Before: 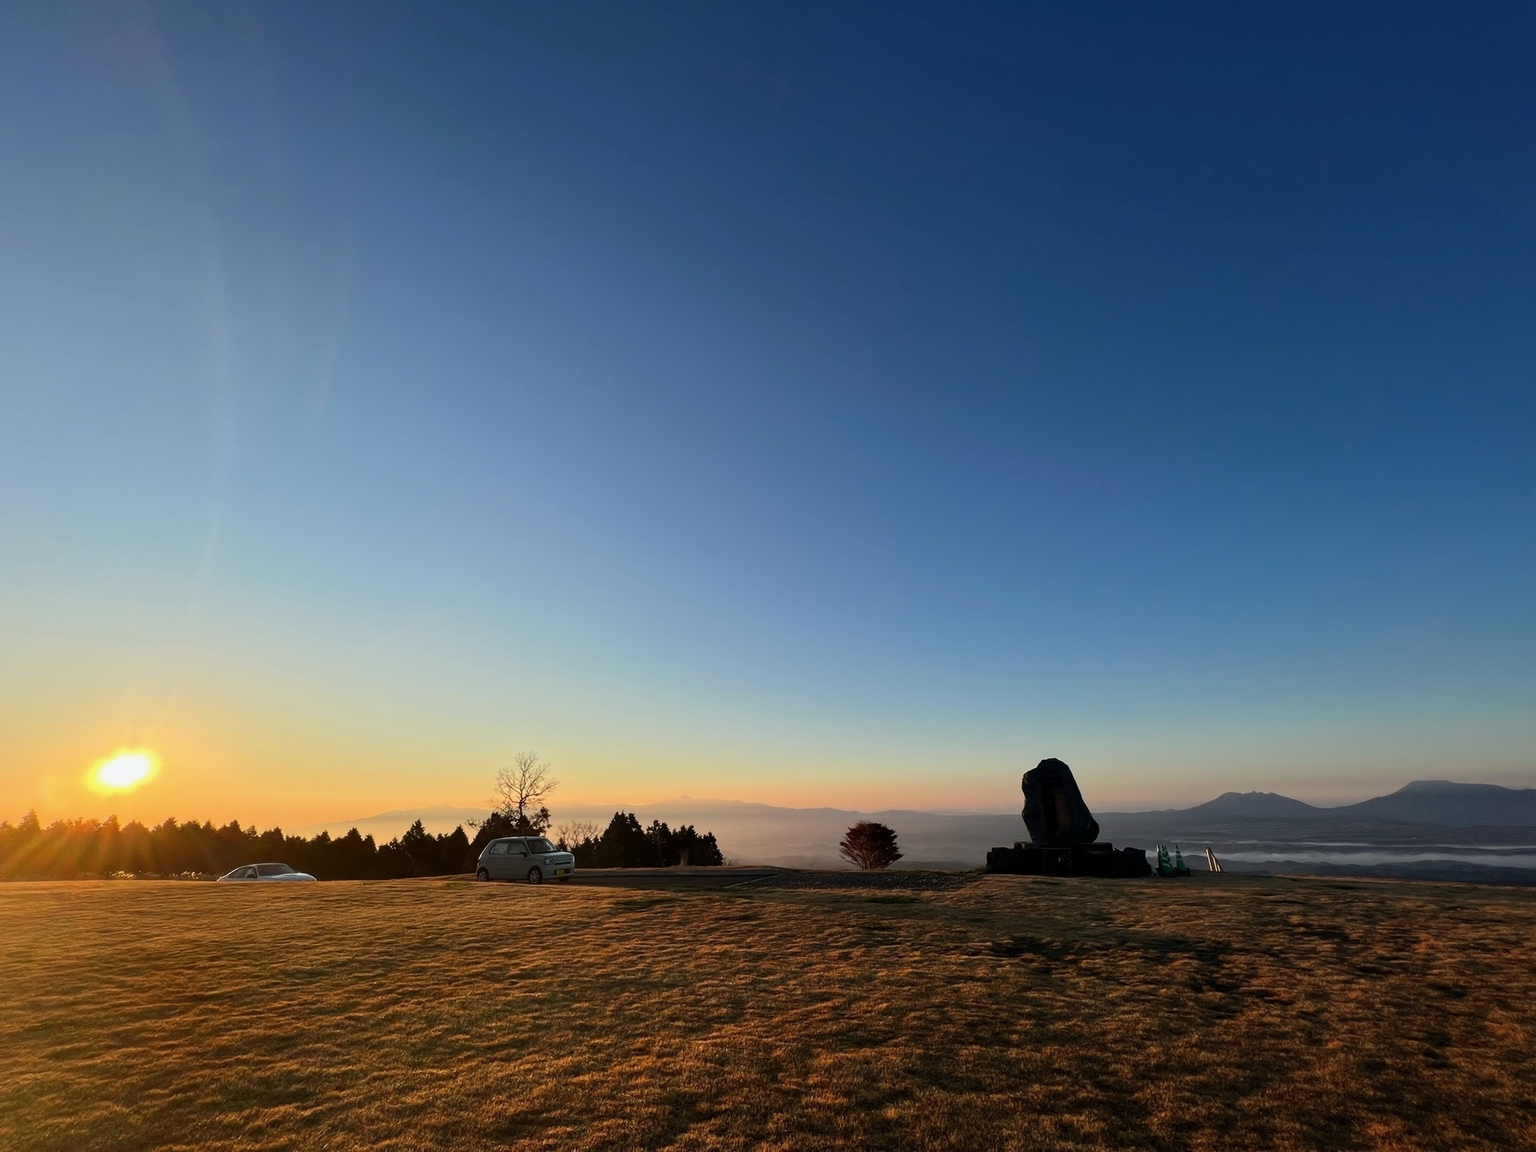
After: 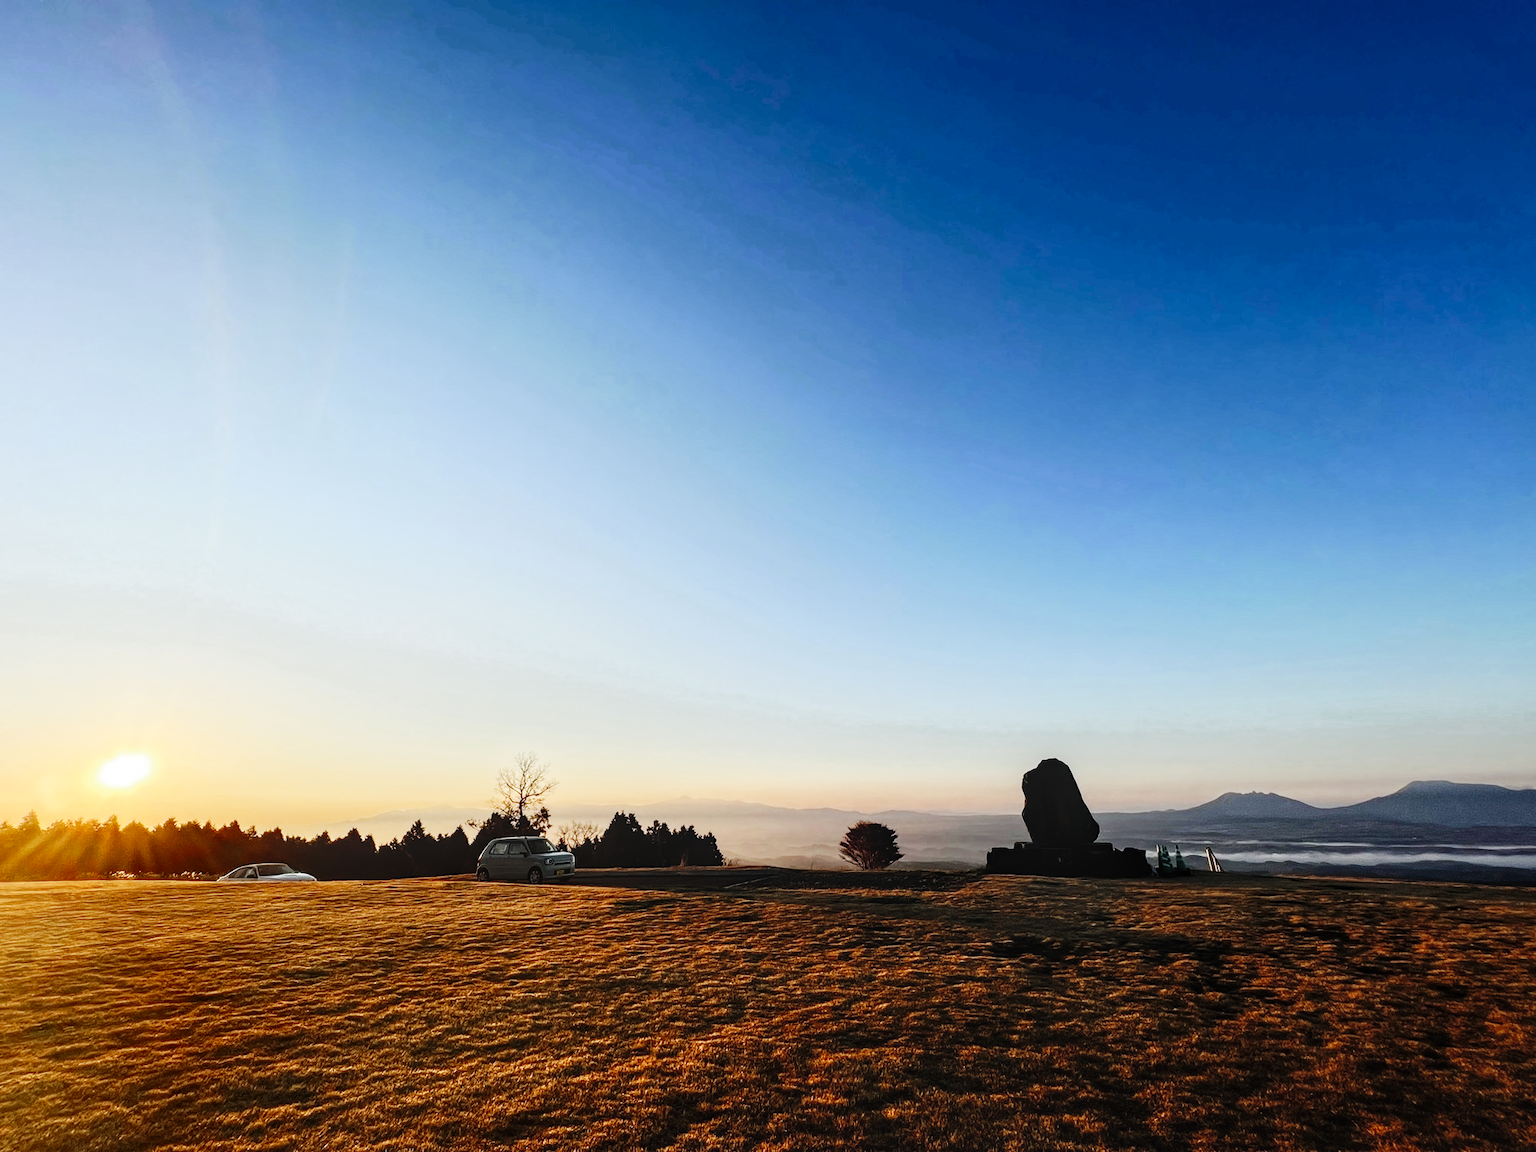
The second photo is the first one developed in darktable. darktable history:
local contrast: on, module defaults
color zones: curves: ch0 [(0, 0.5) (0.125, 0.4) (0.25, 0.5) (0.375, 0.4) (0.5, 0.4) (0.625, 0.6) (0.75, 0.6) (0.875, 0.5)]; ch1 [(0, 0.35) (0.125, 0.45) (0.25, 0.35) (0.375, 0.35) (0.5, 0.35) (0.625, 0.35) (0.75, 0.45) (0.875, 0.35)]; ch2 [(0, 0.6) (0.125, 0.5) (0.25, 0.5) (0.375, 0.6) (0.5, 0.6) (0.625, 0.5) (0.75, 0.5) (0.875, 0.5)]
base curve: curves: ch0 [(0, 0) (0.032, 0.025) (0.121, 0.166) (0.206, 0.329) (0.605, 0.79) (1, 1)], preserve colors none
tone curve: curves: ch0 [(0, 0) (0.004, 0.001) (0.133, 0.112) (0.325, 0.362) (0.832, 0.893) (1, 1)], preserve colors none
